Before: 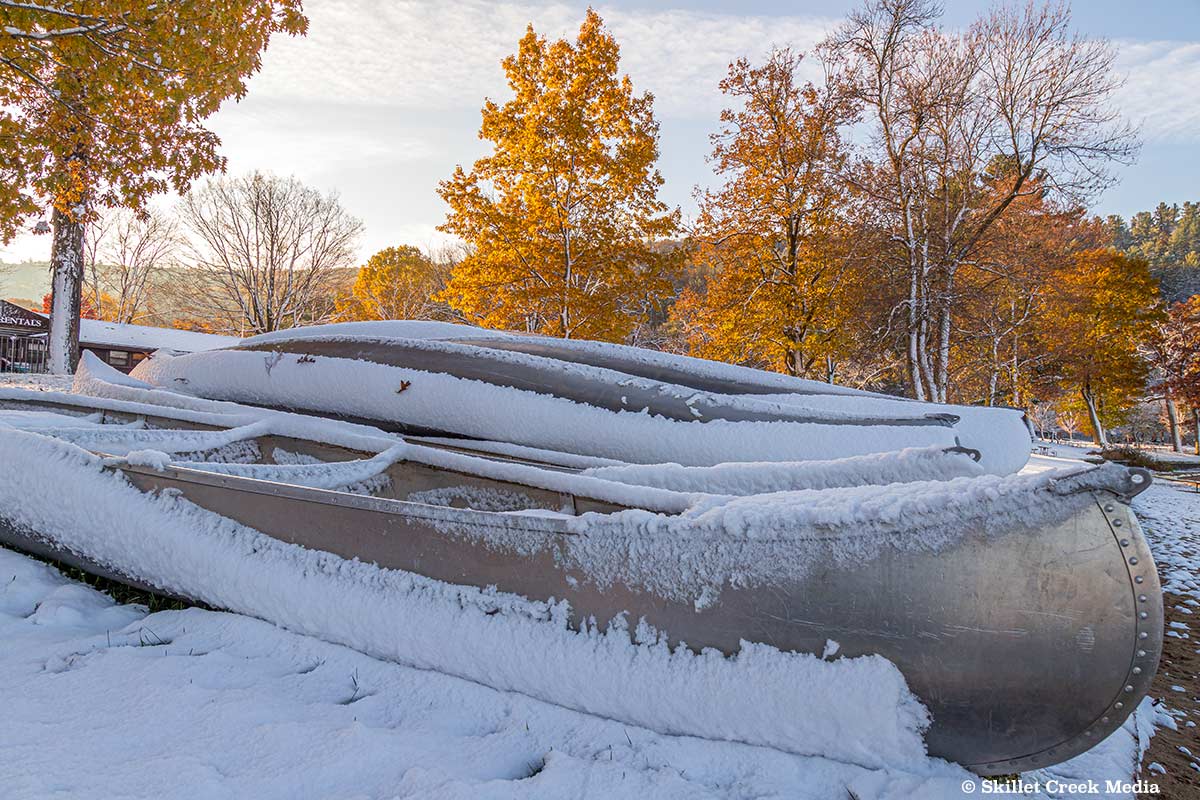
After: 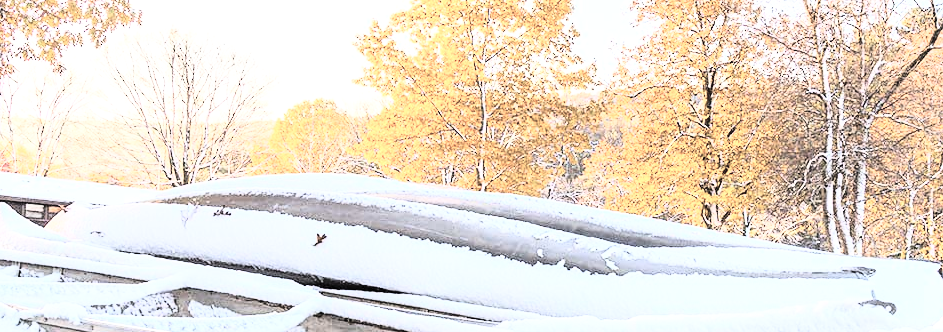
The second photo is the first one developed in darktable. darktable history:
exposure: exposure 0.999 EV, compensate highlight preservation false
color correction: saturation 0.5
rgb curve: curves: ch0 [(0, 0) (0.21, 0.15) (0.24, 0.21) (0.5, 0.75) (0.75, 0.96) (0.89, 0.99) (1, 1)]; ch1 [(0, 0.02) (0.21, 0.13) (0.25, 0.2) (0.5, 0.67) (0.75, 0.9) (0.89, 0.97) (1, 1)]; ch2 [(0, 0.02) (0.21, 0.13) (0.25, 0.2) (0.5, 0.67) (0.75, 0.9) (0.89, 0.97) (1, 1)], compensate middle gray true
contrast brightness saturation: brightness 0.15
crop: left 7.036%, top 18.398%, right 14.379%, bottom 40.043%
